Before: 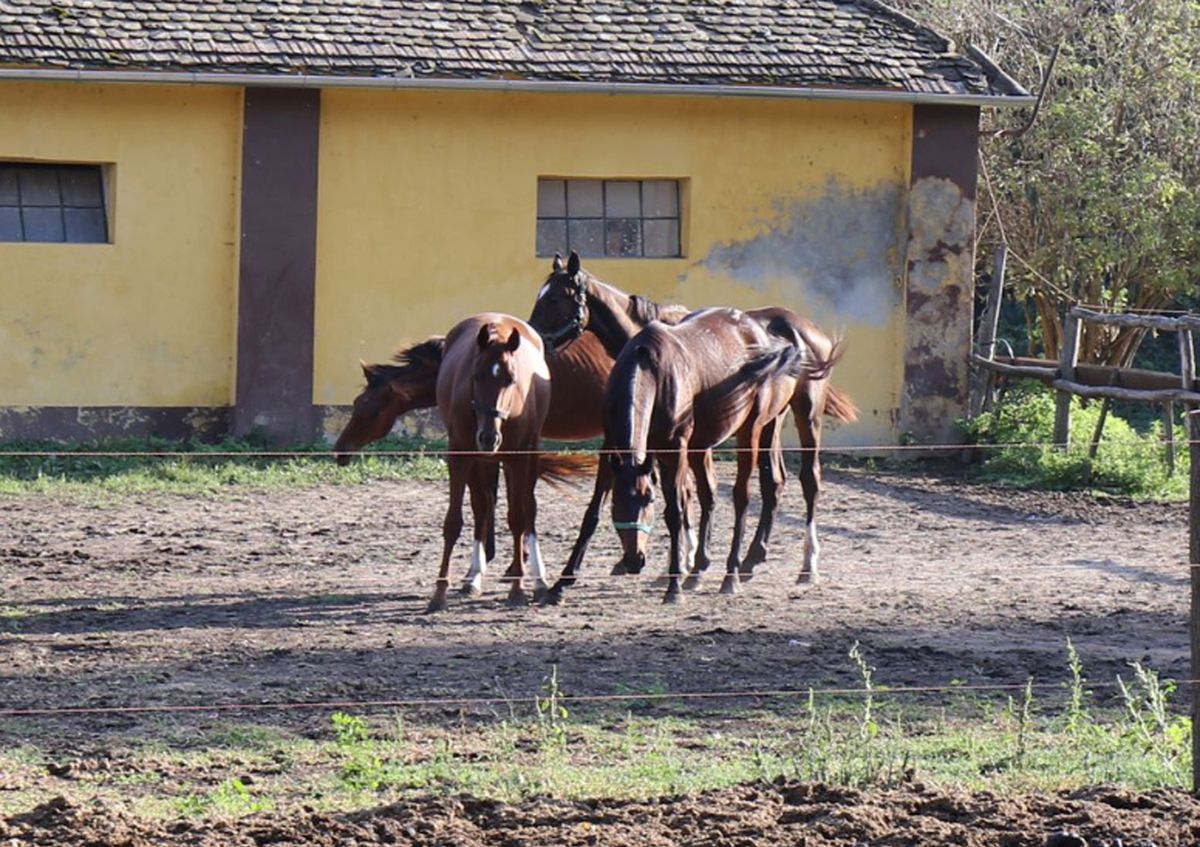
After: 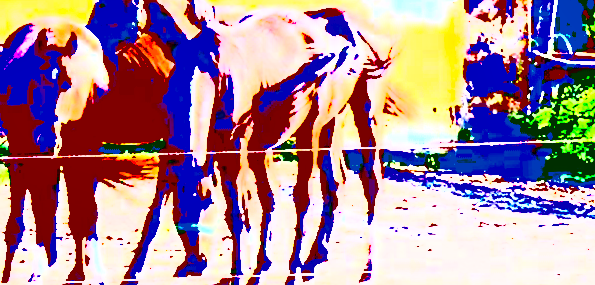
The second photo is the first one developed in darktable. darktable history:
crop: left 36.607%, top 34.735%, right 13.146%, bottom 30.611%
exposure: black level correction 0.1, exposure 3 EV, compensate highlight preservation false
shadows and highlights: radius 108.52, shadows 23.73, highlights -59.32, low approximation 0.01, soften with gaussian
rotate and perspective: rotation -1°, crop left 0.011, crop right 0.989, crop top 0.025, crop bottom 0.975
